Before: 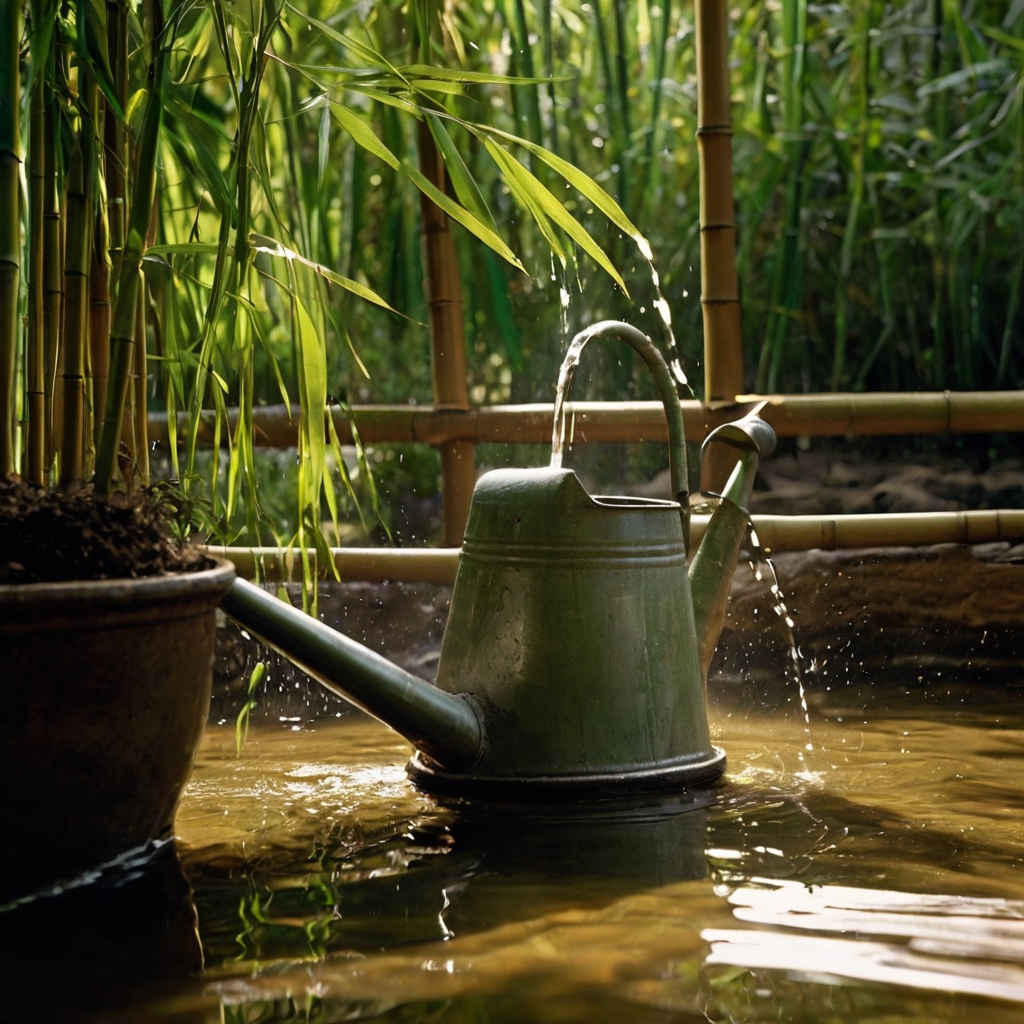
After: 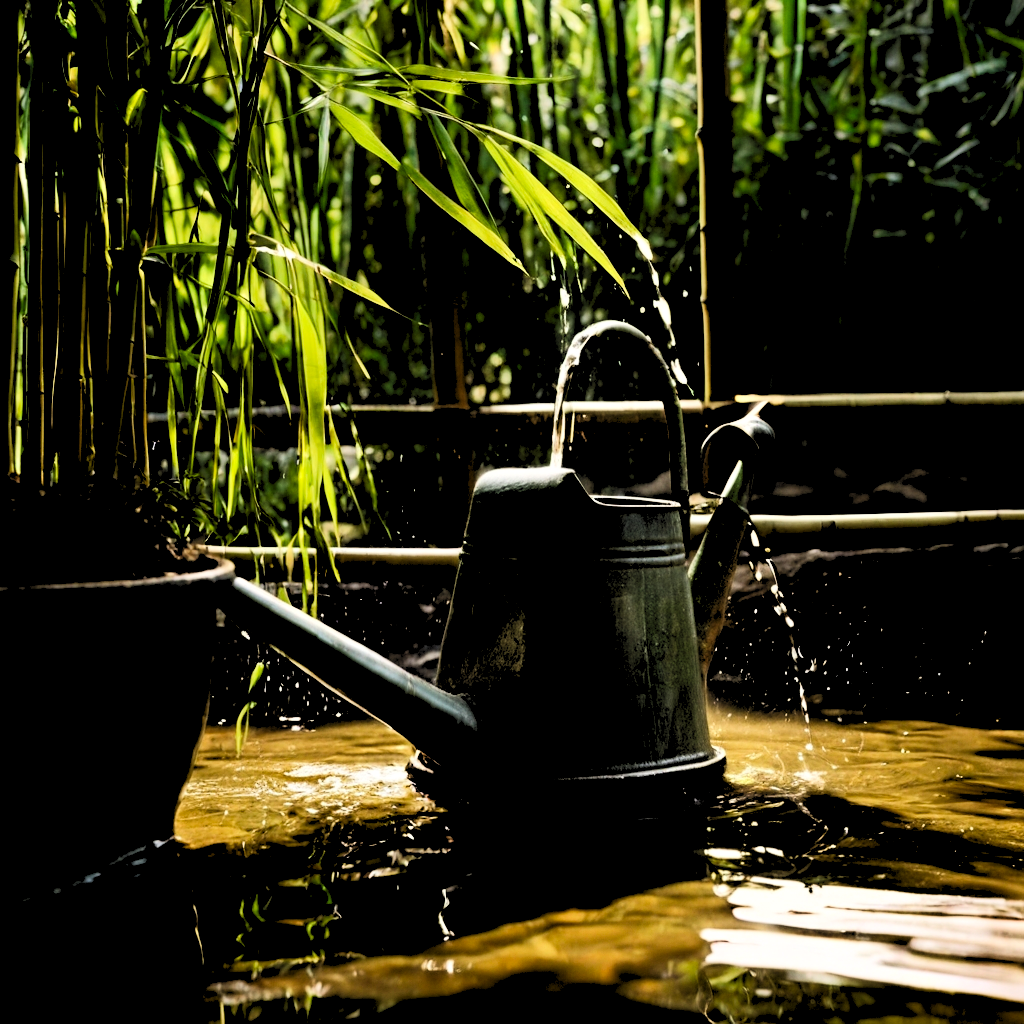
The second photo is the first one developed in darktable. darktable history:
shadows and highlights: shadows 6.02, soften with gaussian
levels: levels [0.072, 0.414, 0.976]
tone curve: curves: ch0 [(0, 0) (0.003, 0.007) (0.011, 0.008) (0.025, 0.007) (0.044, 0.009) (0.069, 0.012) (0.1, 0.02) (0.136, 0.035) (0.177, 0.06) (0.224, 0.104) (0.277, 0.16) (0.335, 0.228) (0.399, 0.308) (0.468, 0.418) (0.543, 0.525) (0.623, 0.635) (0.709, 0.723) (0.801, 0.802) (0.898, 0.889) (1, 1)], color space Lab, linked channels, preserve colors none
contrast brightness saturation: contrast 0.204, brightness -0.109, saturation 0.103
exposure: compensate exposure bias true, compensate highlight preservation false
